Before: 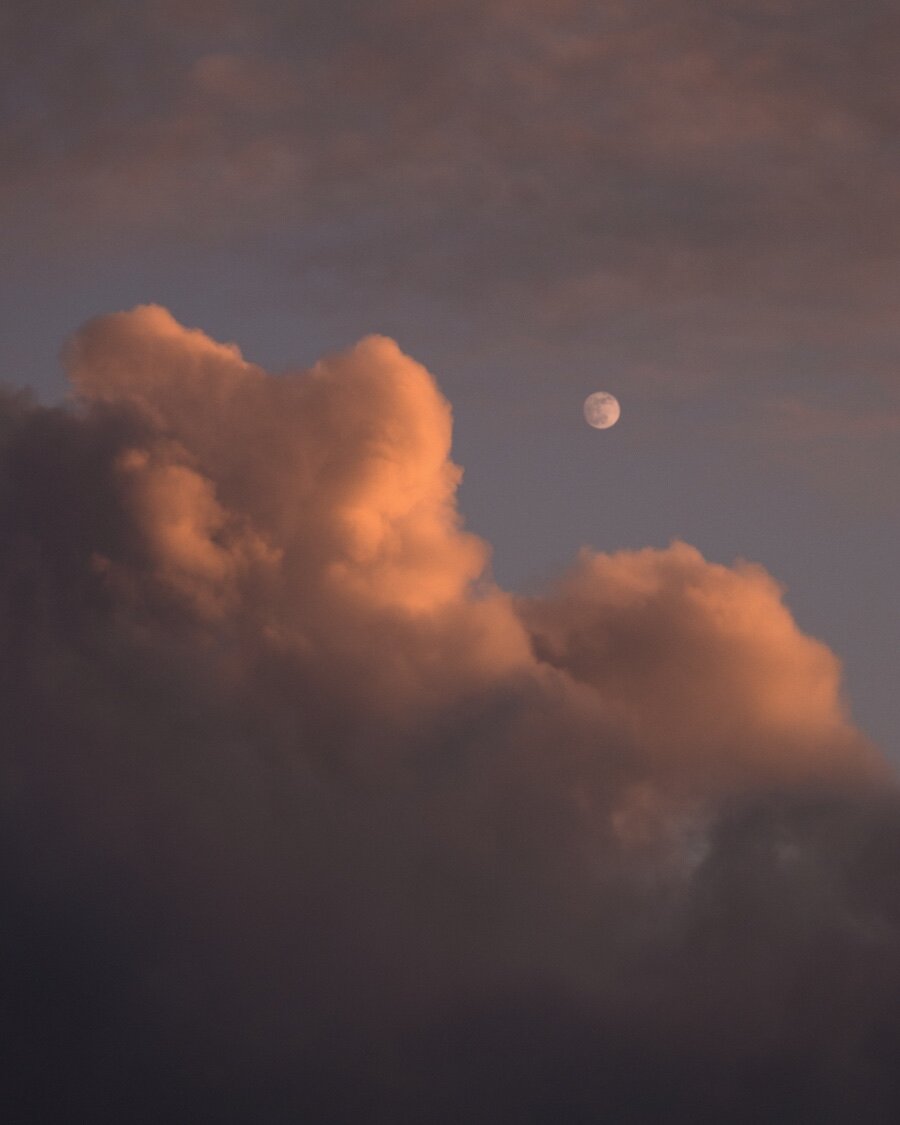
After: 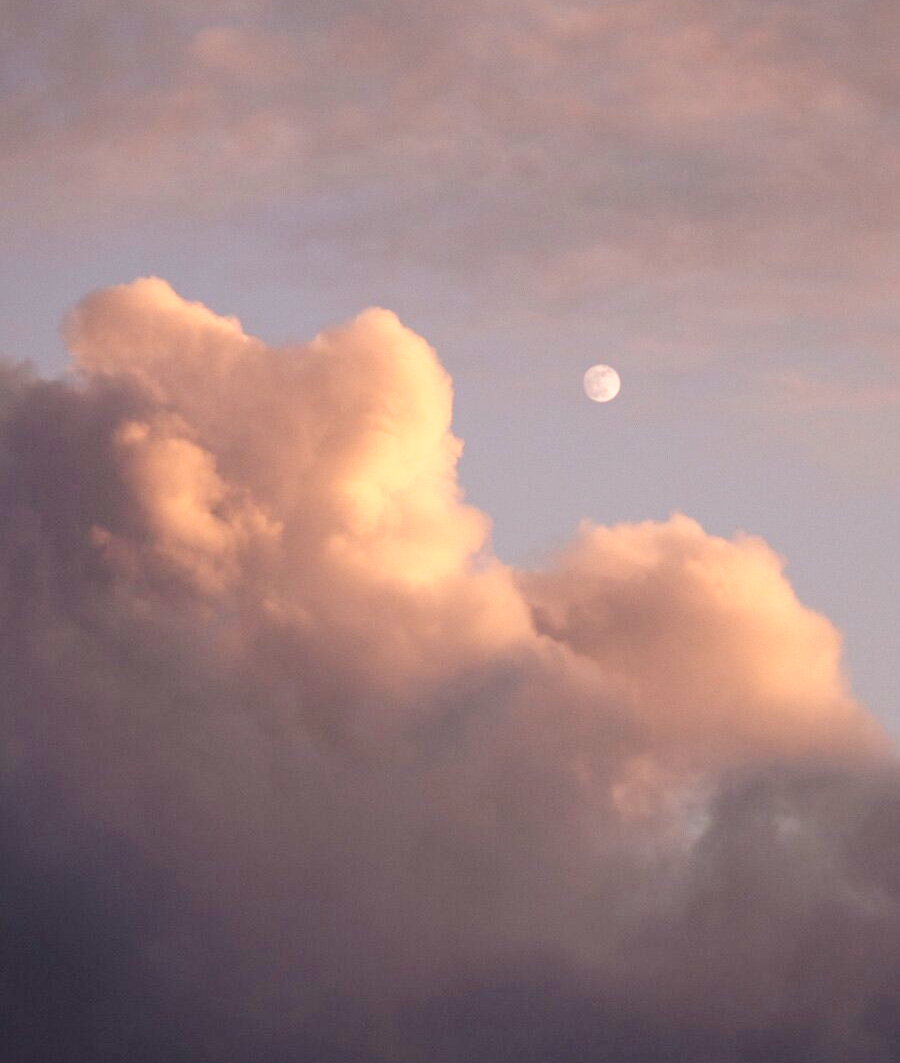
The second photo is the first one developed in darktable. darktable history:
base curve: curves: ch0 [(0, 0) (0.008, 0.007) (0.022, 0.029) (0.048, 0.089) (0.092, 0.197) (0.191, 0.399) (0.275, 0.534) (0.357, 0.65) (0.477, 0.78) (0.542, 0.833) (0.799, 0.973) (1, 1)], preserve colors none
crop and rotate: top 2.479%, bottom 3.018%
exposure: black level correction 0, exposure 0.7 EV, compensate highlight preservation false
